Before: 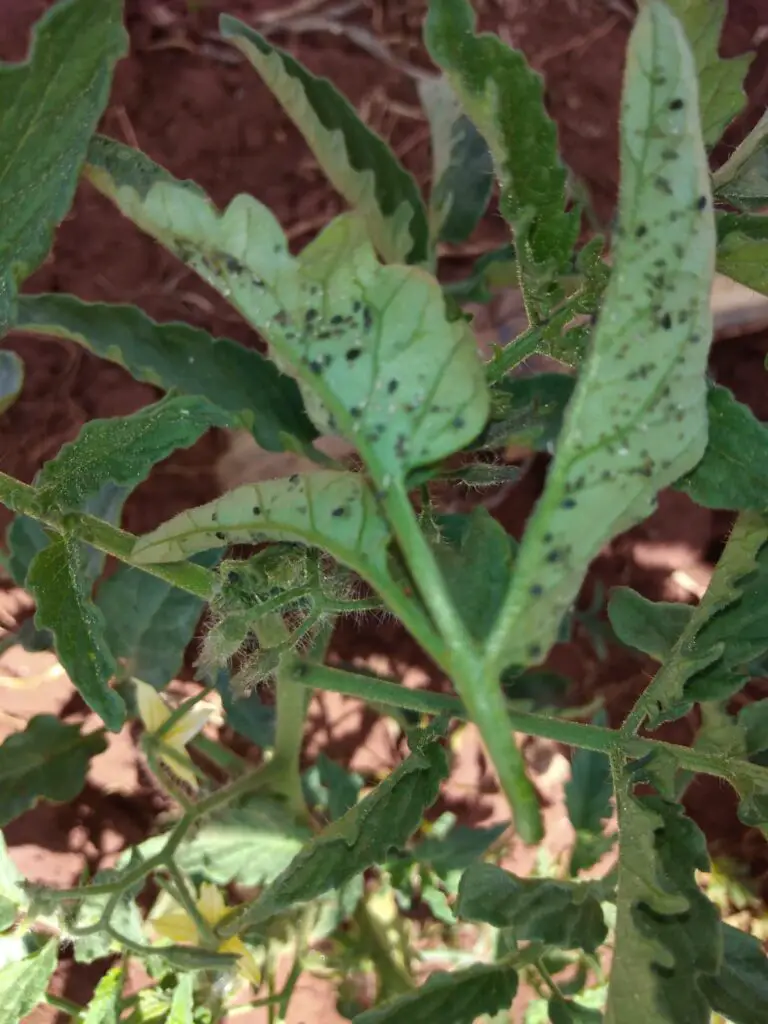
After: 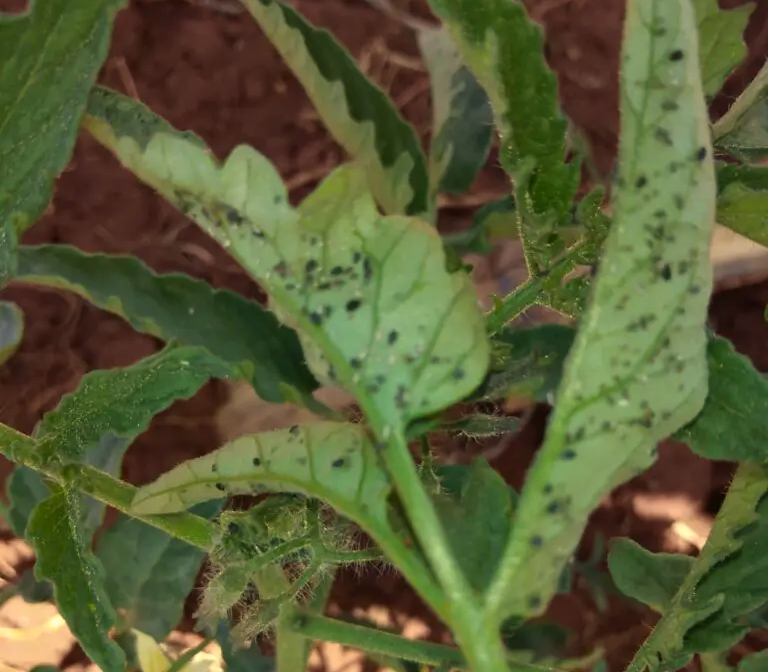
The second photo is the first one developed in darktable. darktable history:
crop and rotate: top 4.848%, bottom 29.503%
color correction: highlights a* 1.39, highlights b* 17.83
